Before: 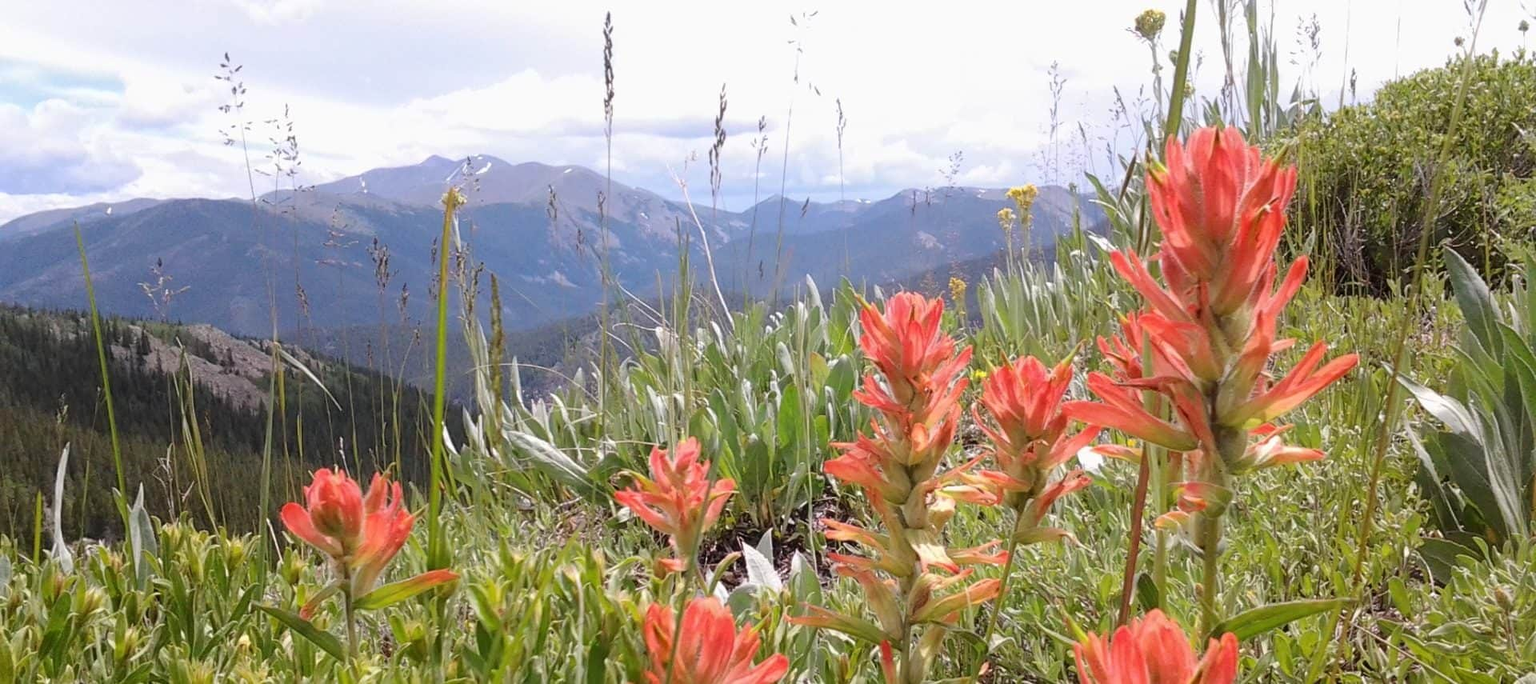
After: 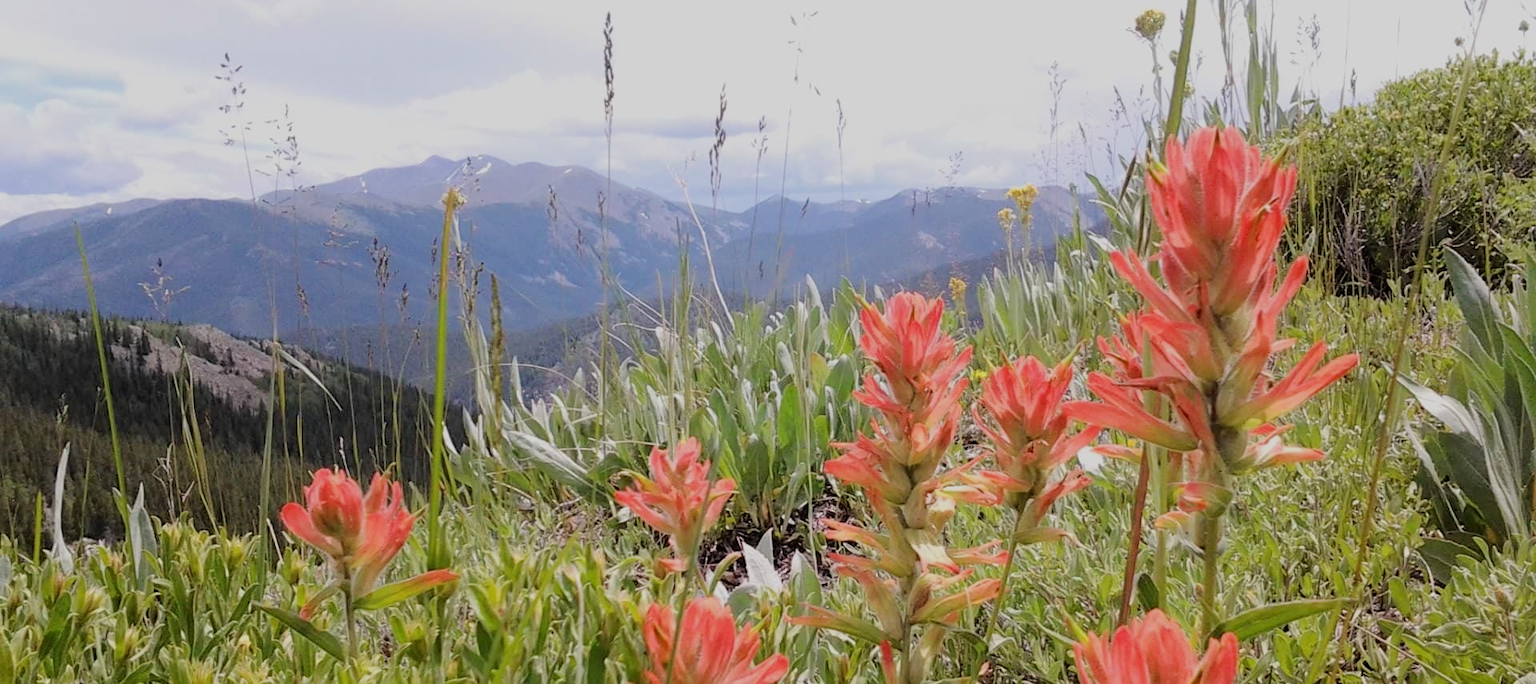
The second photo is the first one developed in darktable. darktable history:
exposure: compensate exposure bias true, compensate highlight preservation false
filmic rgb: black relative exposure -7.65 EV, white relative exposure 4.56 EV, hardness 3.61
